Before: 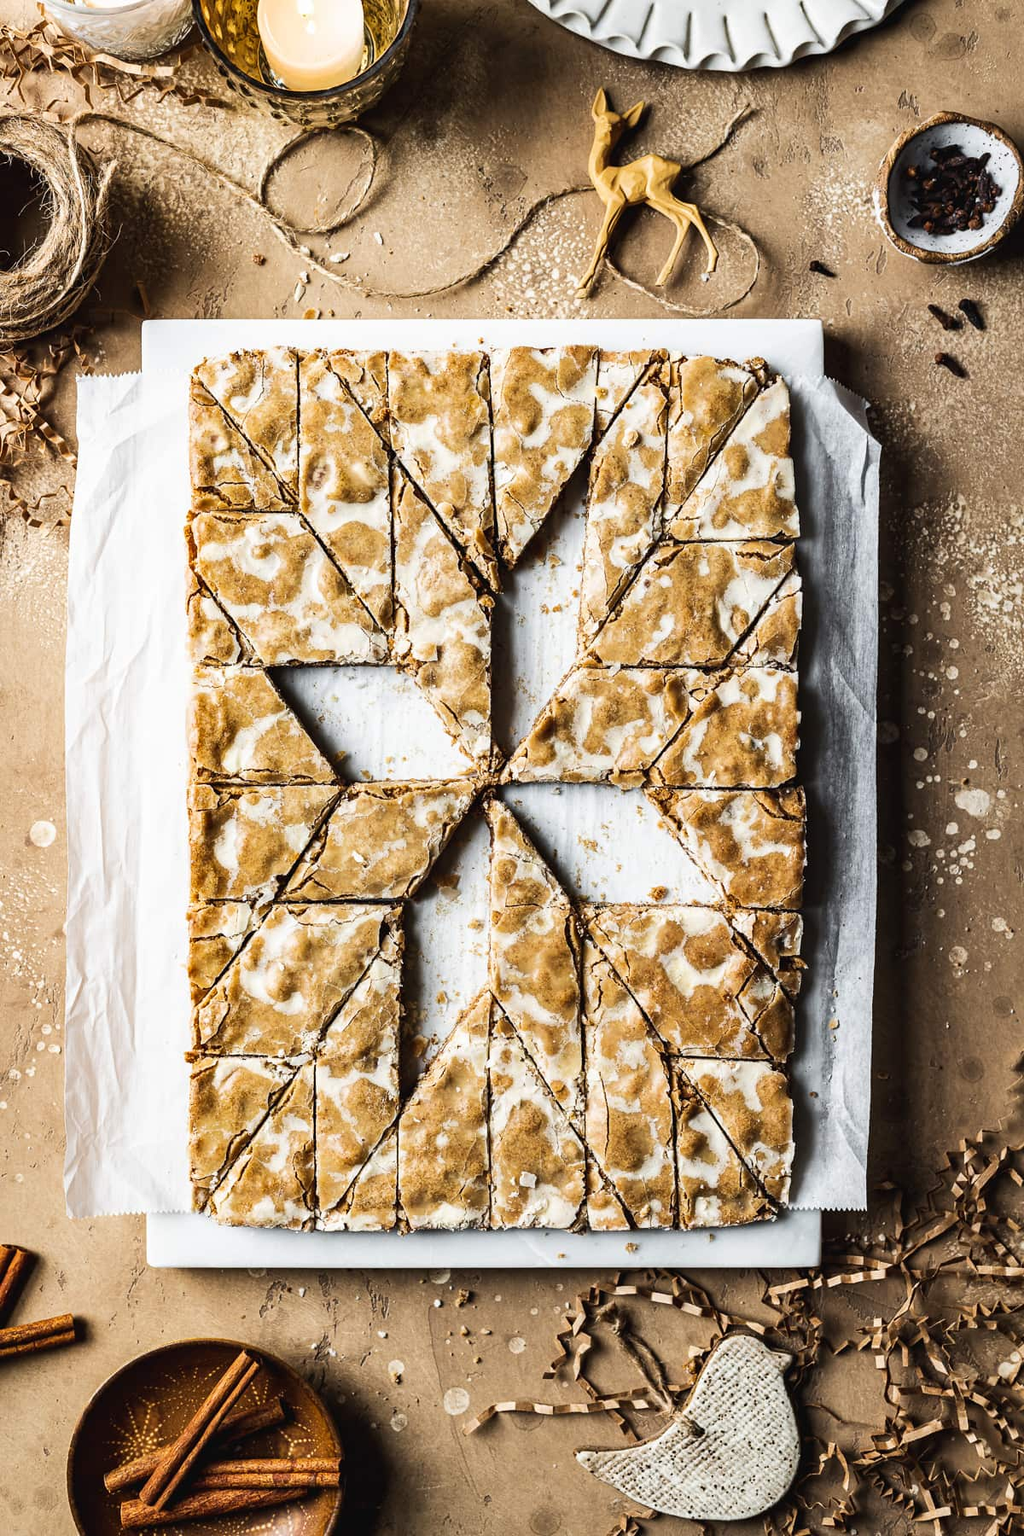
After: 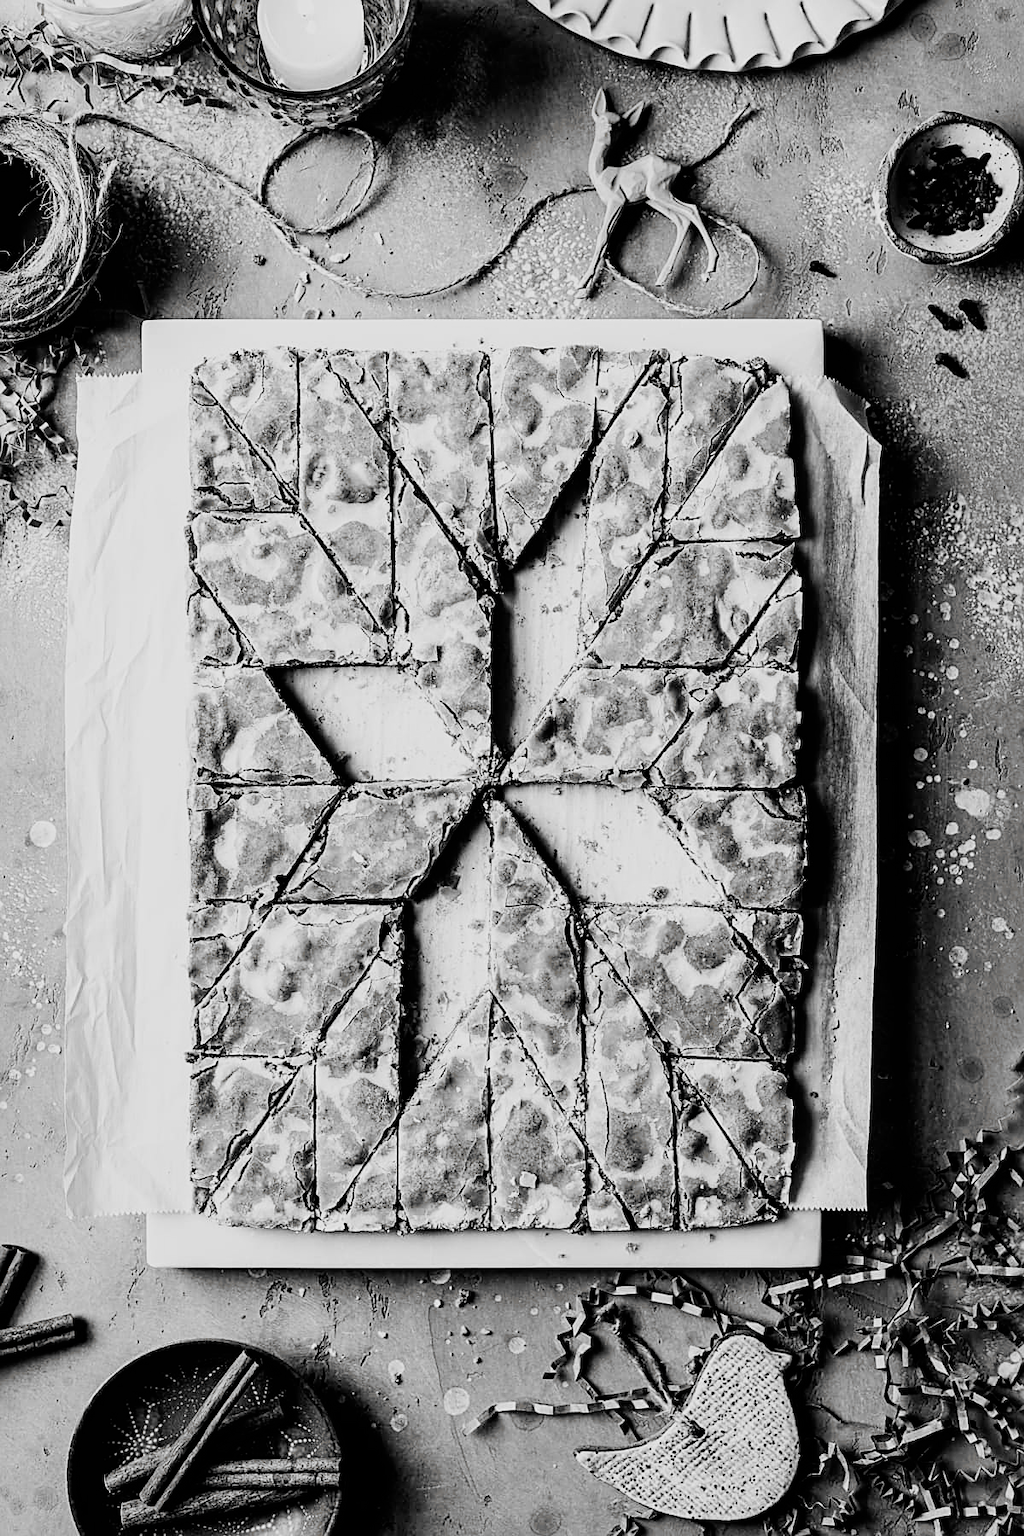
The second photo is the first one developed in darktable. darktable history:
sharpen: on, module defaults
exposure: compensate exposure bias true, compensate highlight preservation false
filmic rgb: black relative exposure -5.14 EV, white relative exposure 3.54 EV, threshold 2.98 EV, hardness 3.18, contrast 1.197, highlights saturation mix -48.82%, add noise in highlights 0, preserve chrominance no, color science v3 (2019), use custom middle-gray values true, iterations of high-quality reconstruction 10, contrast in highlights soft, enable highlight reconstruction true
